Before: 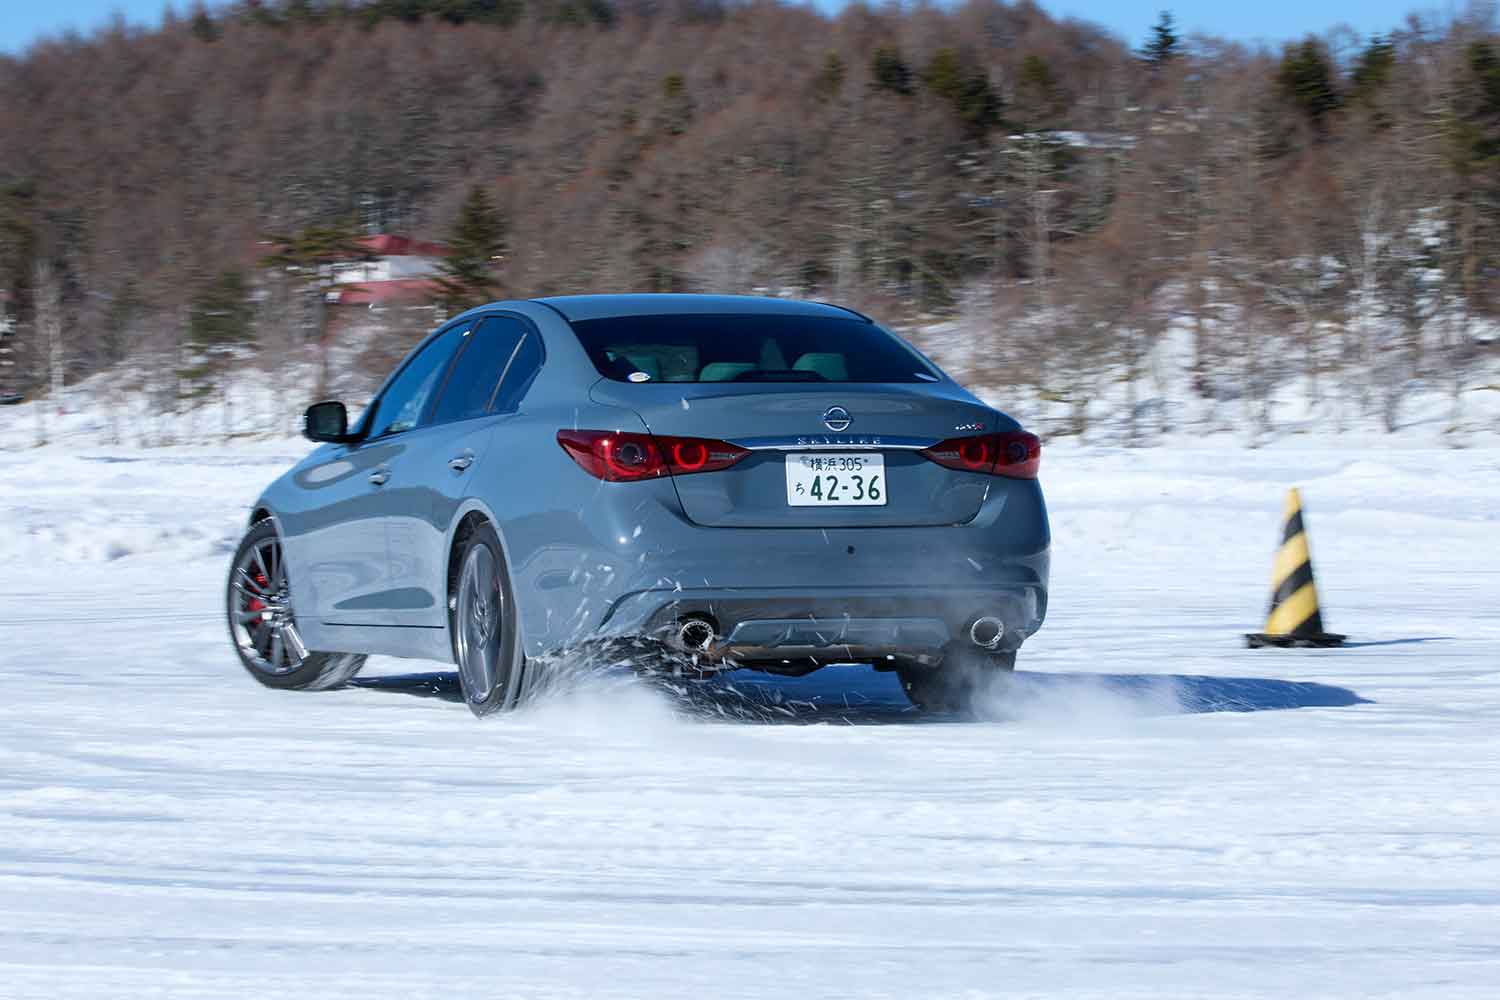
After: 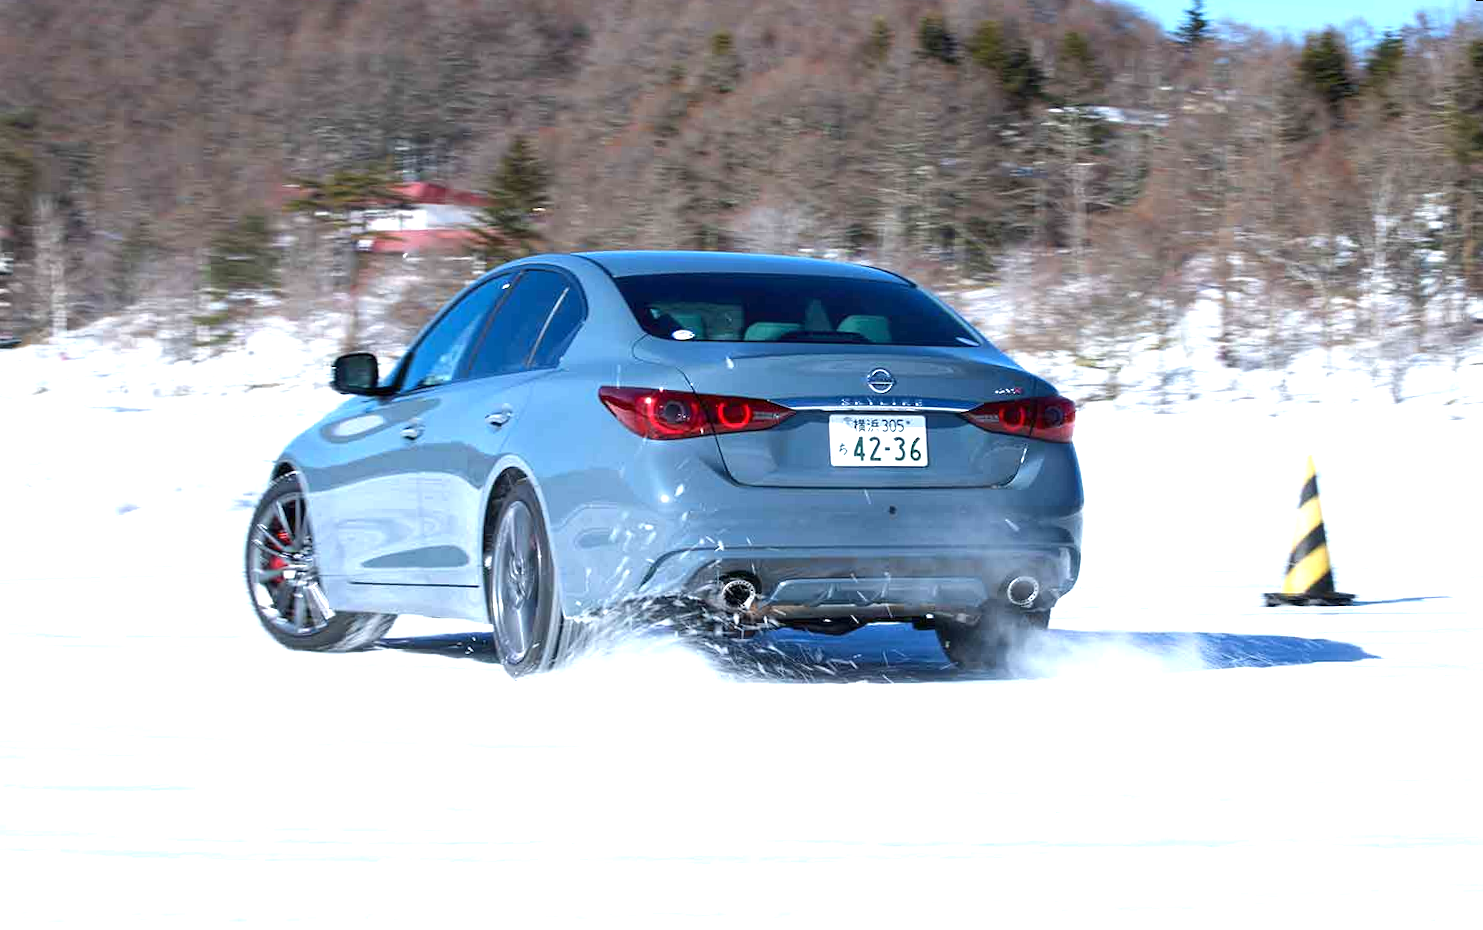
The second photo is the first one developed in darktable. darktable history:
rotate and perspective: rotation 0.679°, lens shift (horizontal) 0.136, crop left 0.009, crop right 0.991, crop top 0.078, crop bottom 0.95
exposure: exposure 1 EV, compensate highlight preservation false
